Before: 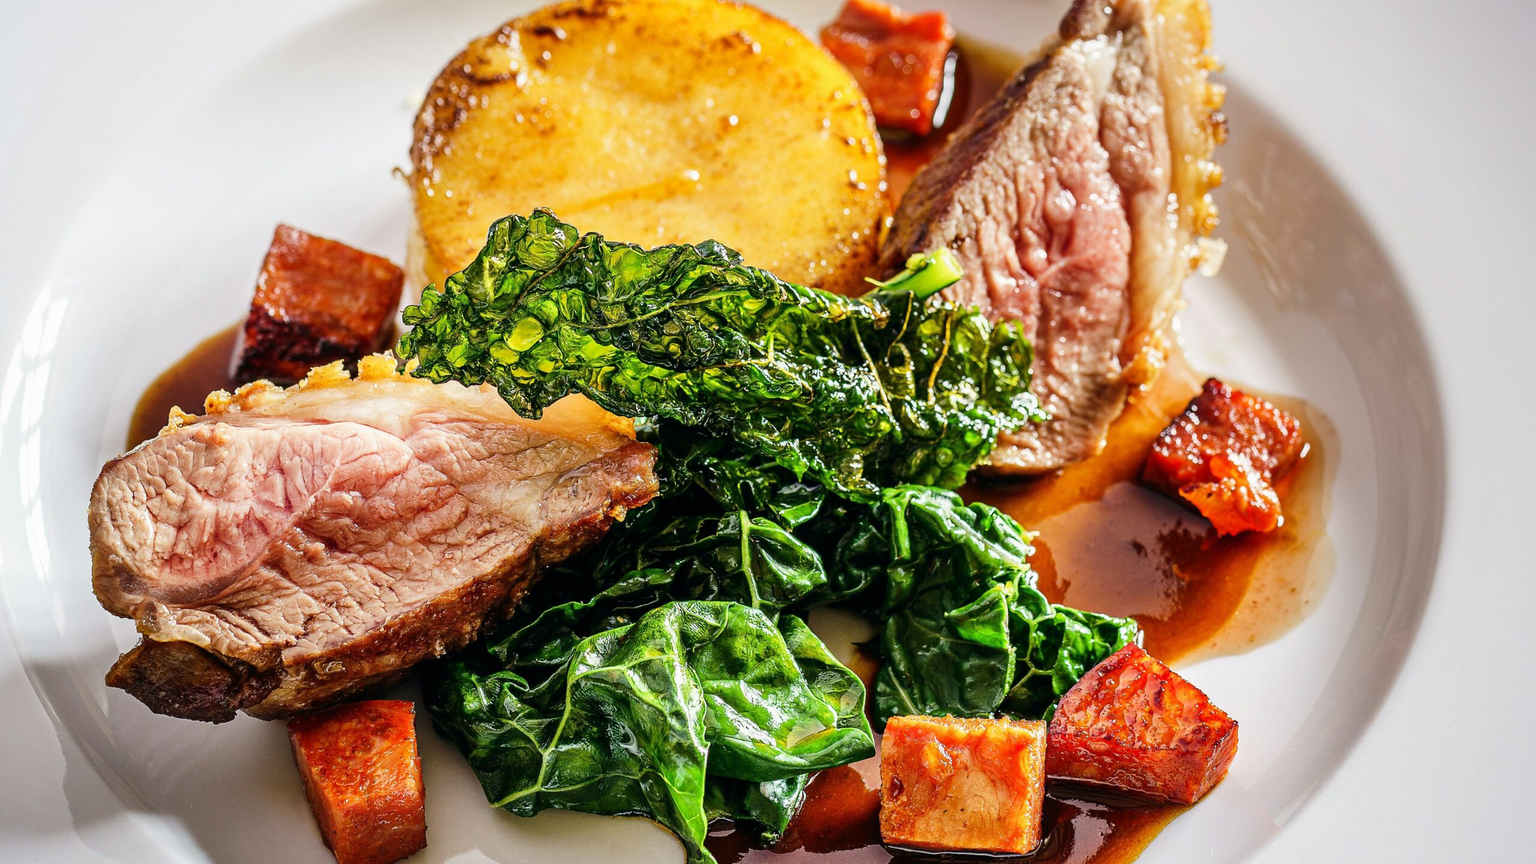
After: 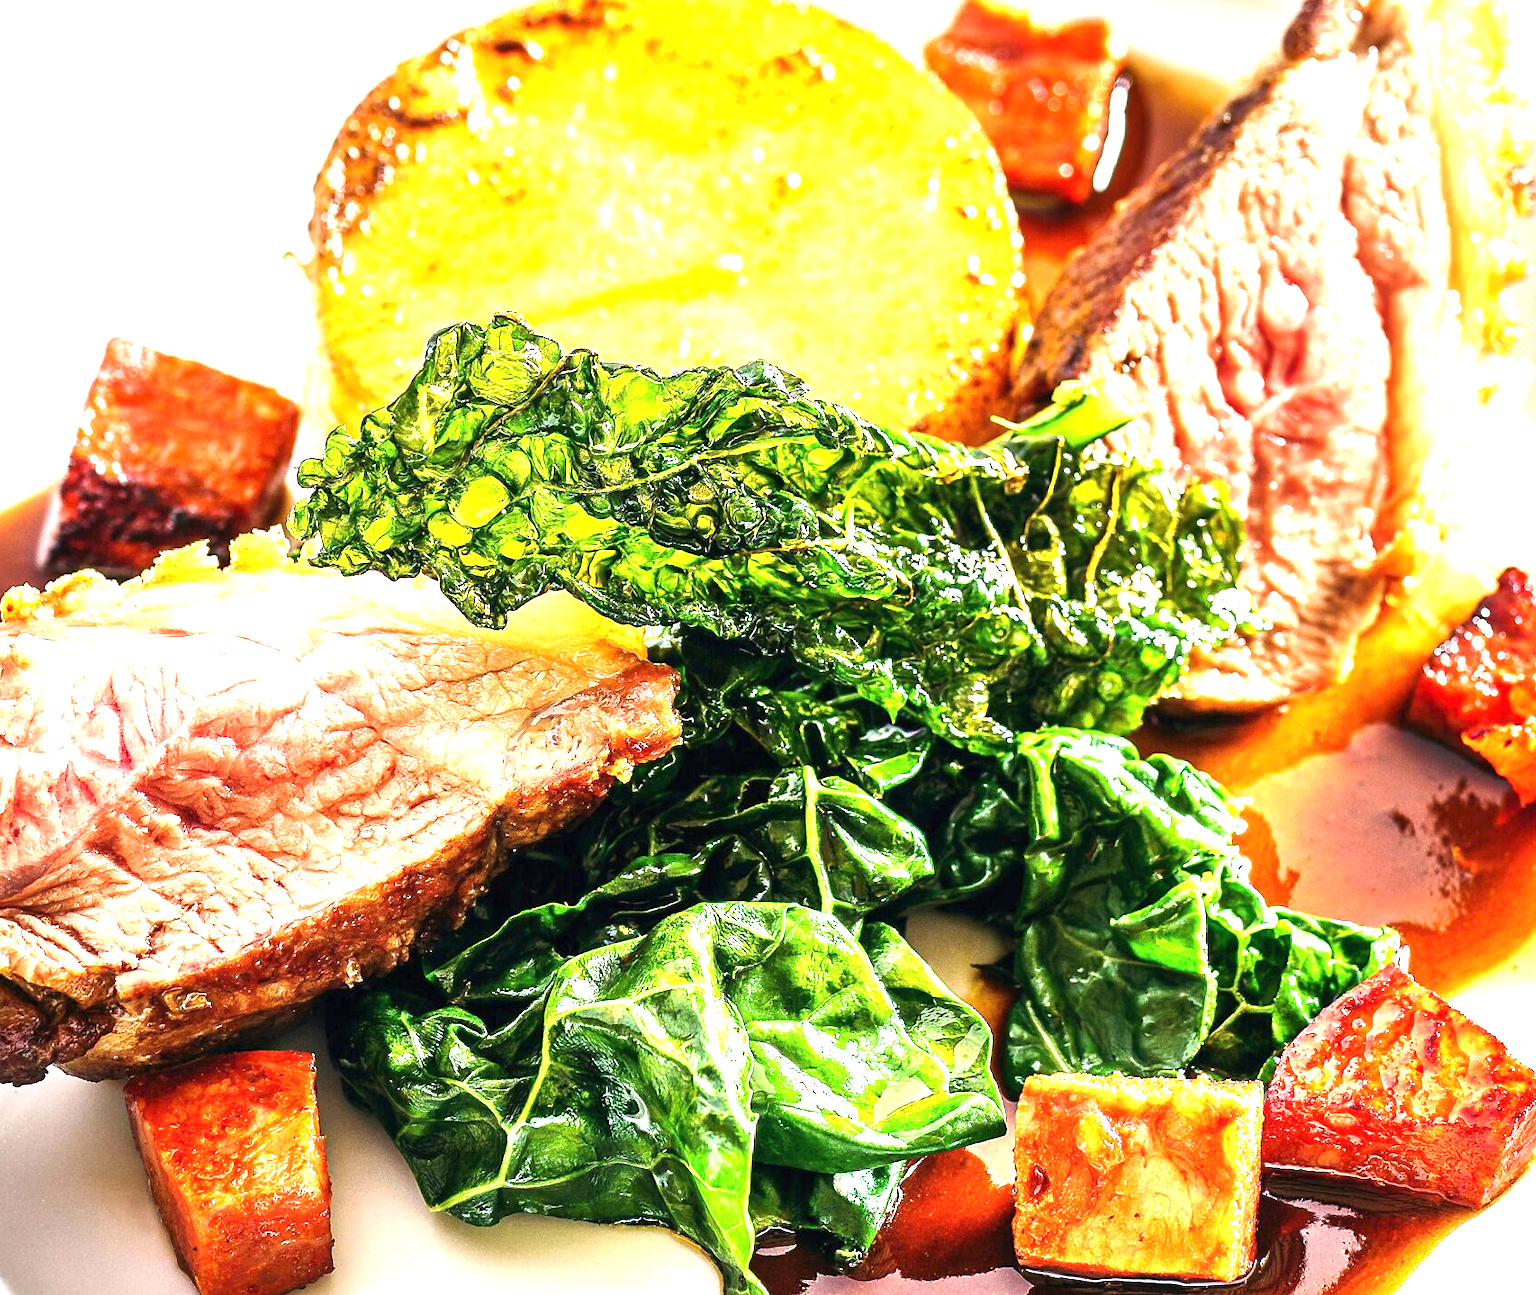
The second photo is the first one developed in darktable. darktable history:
crop and rotate: left 13.342%, right 19.991%
exposure: black level correction 0, exposure 1.7 EV, compensate exposure bias true, compensate highlight preservation false
